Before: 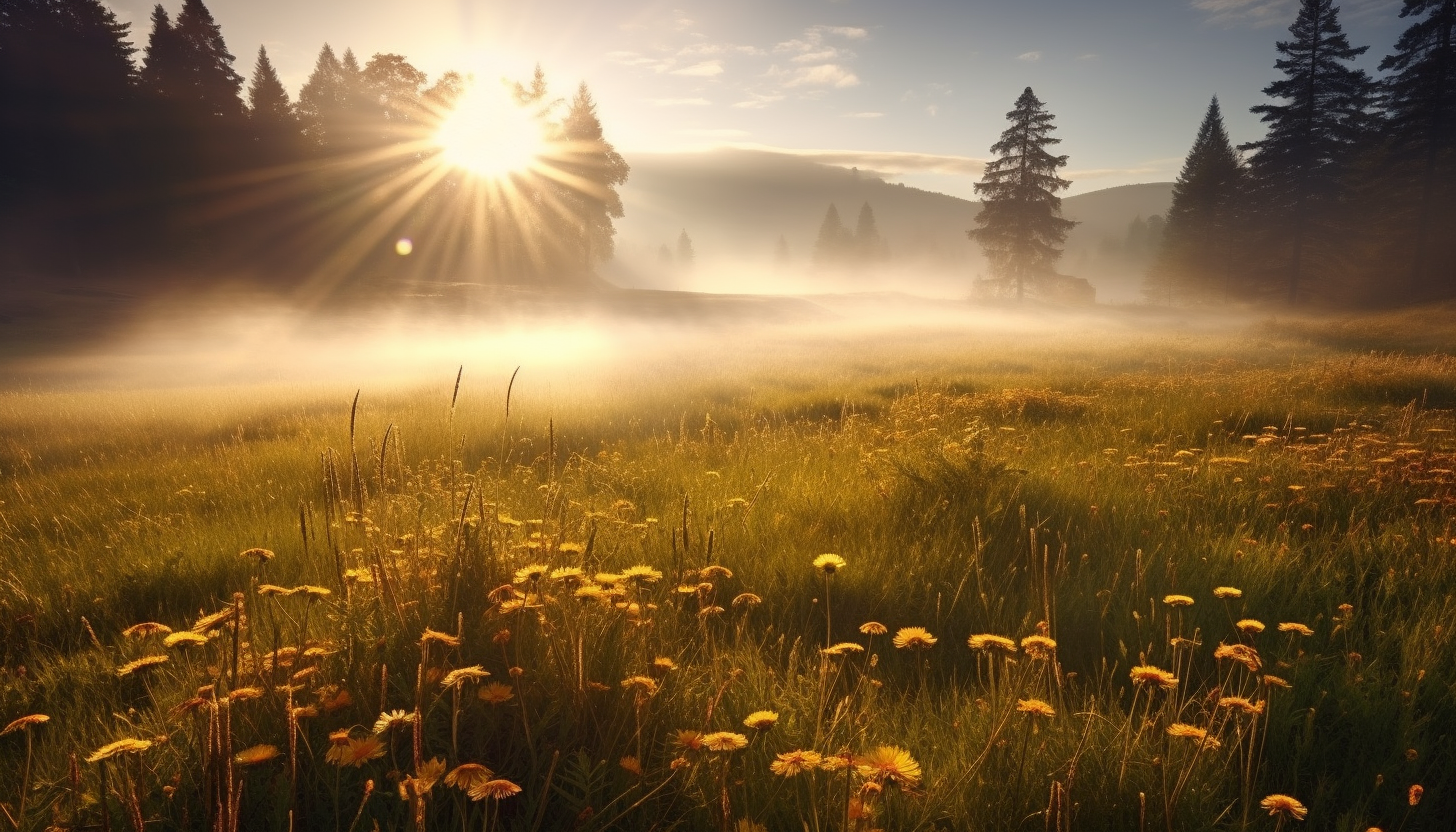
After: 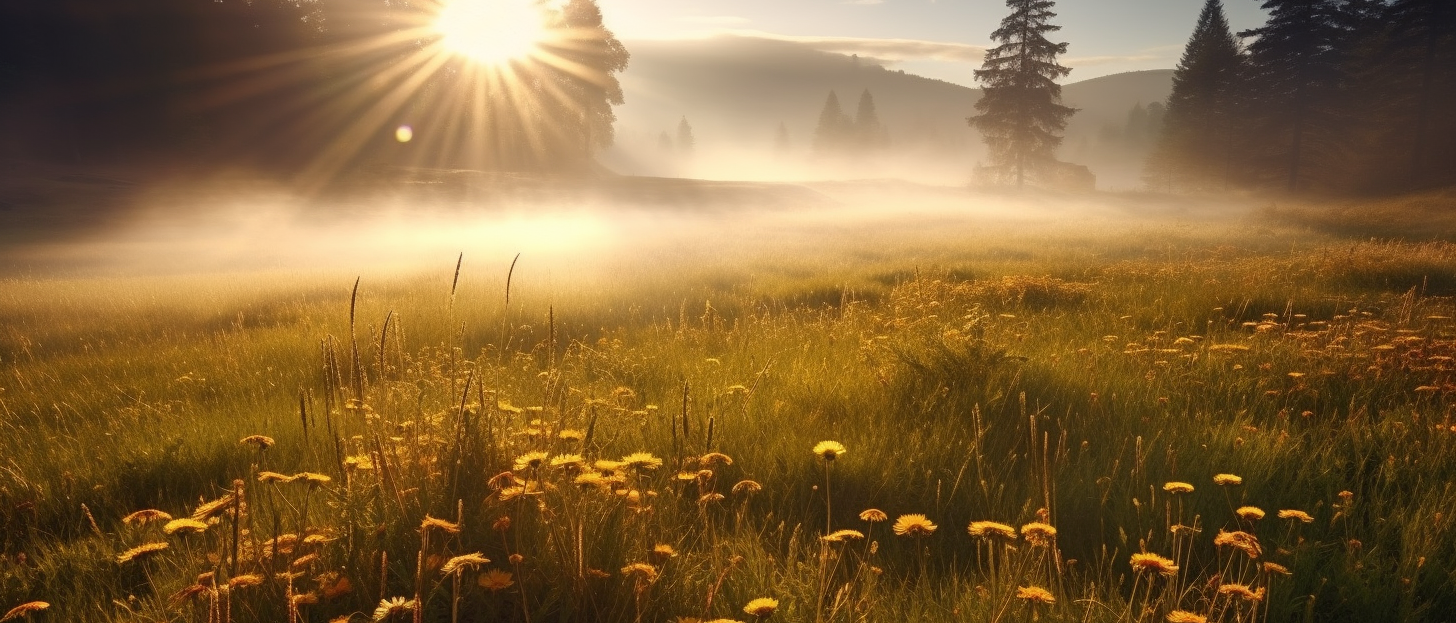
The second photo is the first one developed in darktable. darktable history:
crop: top 13.663%, bottom 11.431%
